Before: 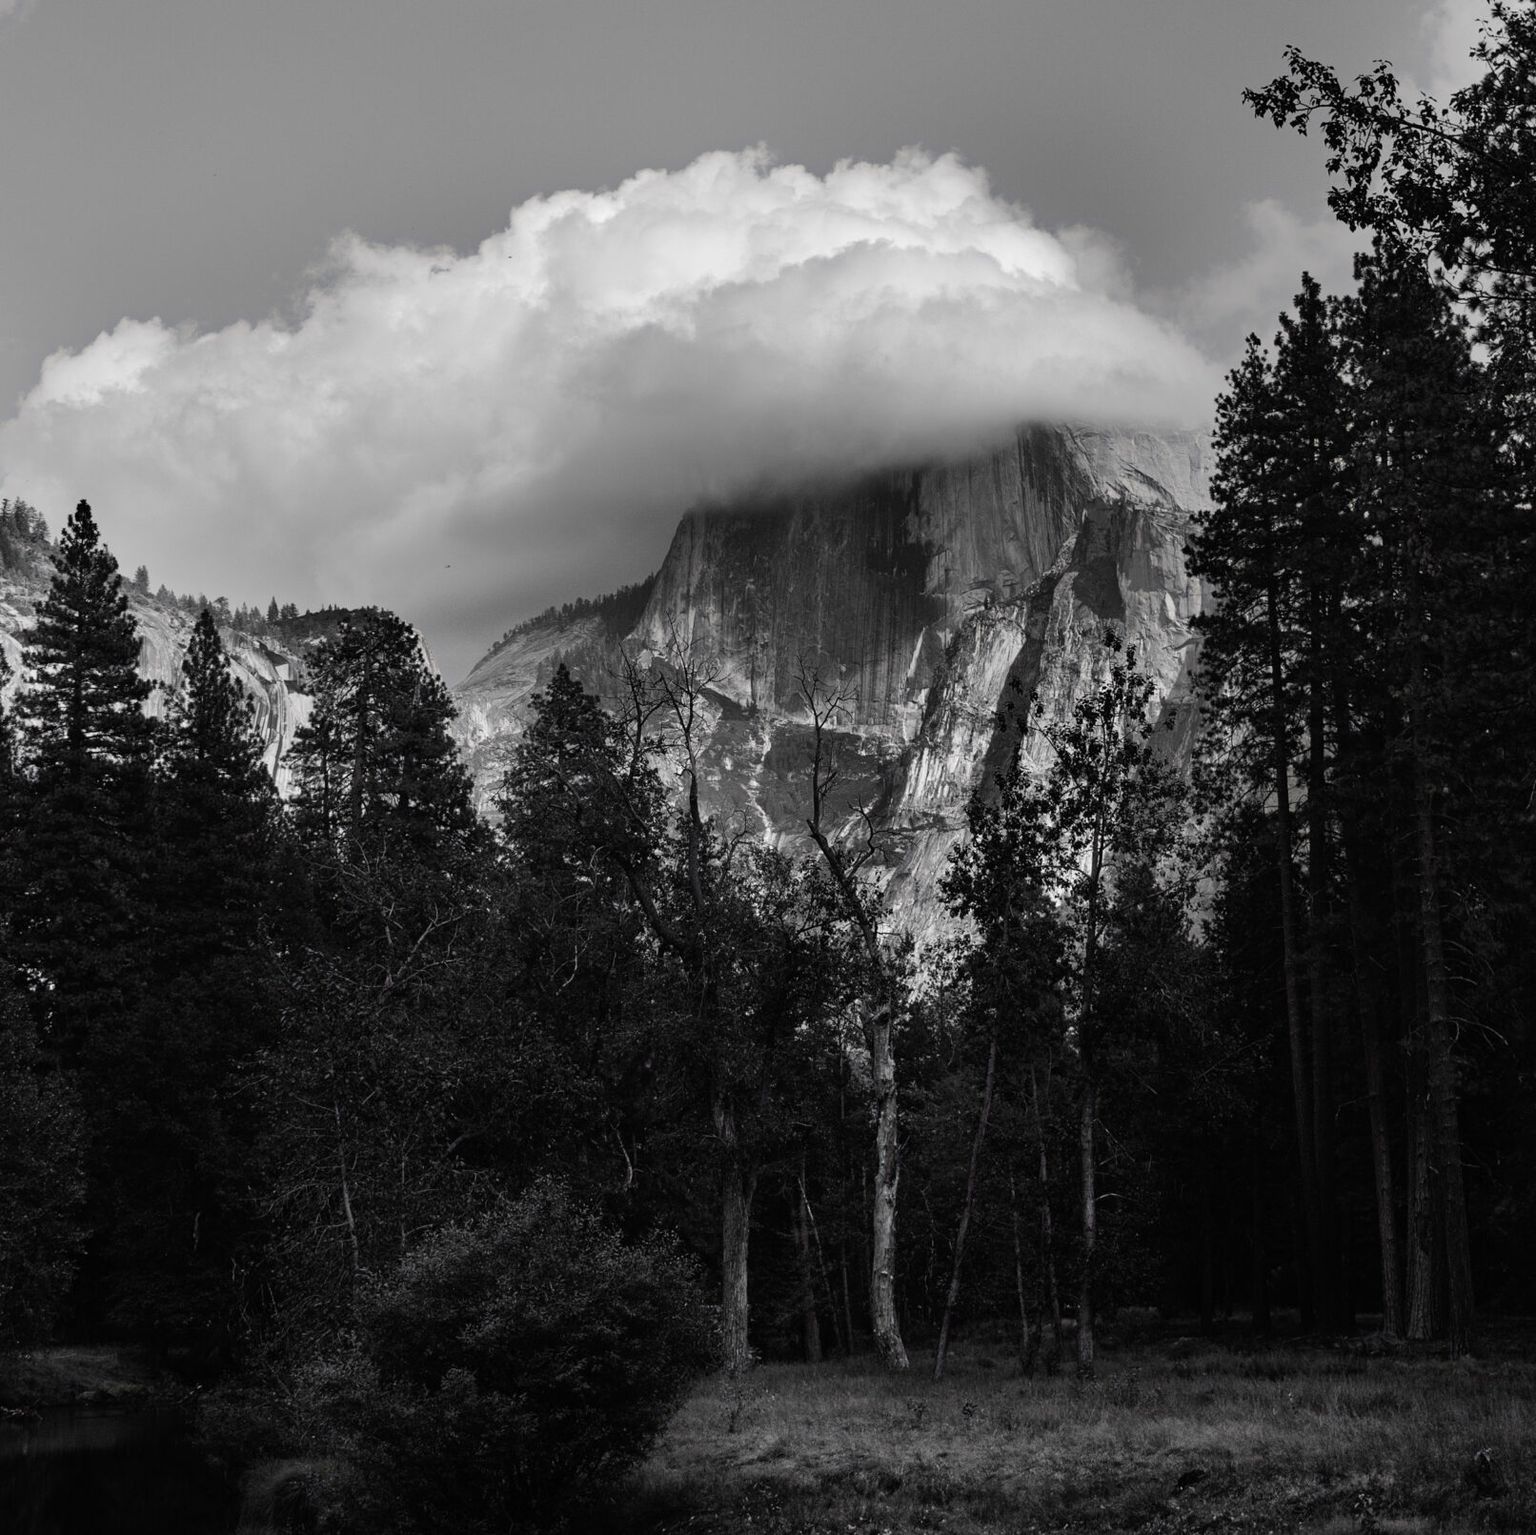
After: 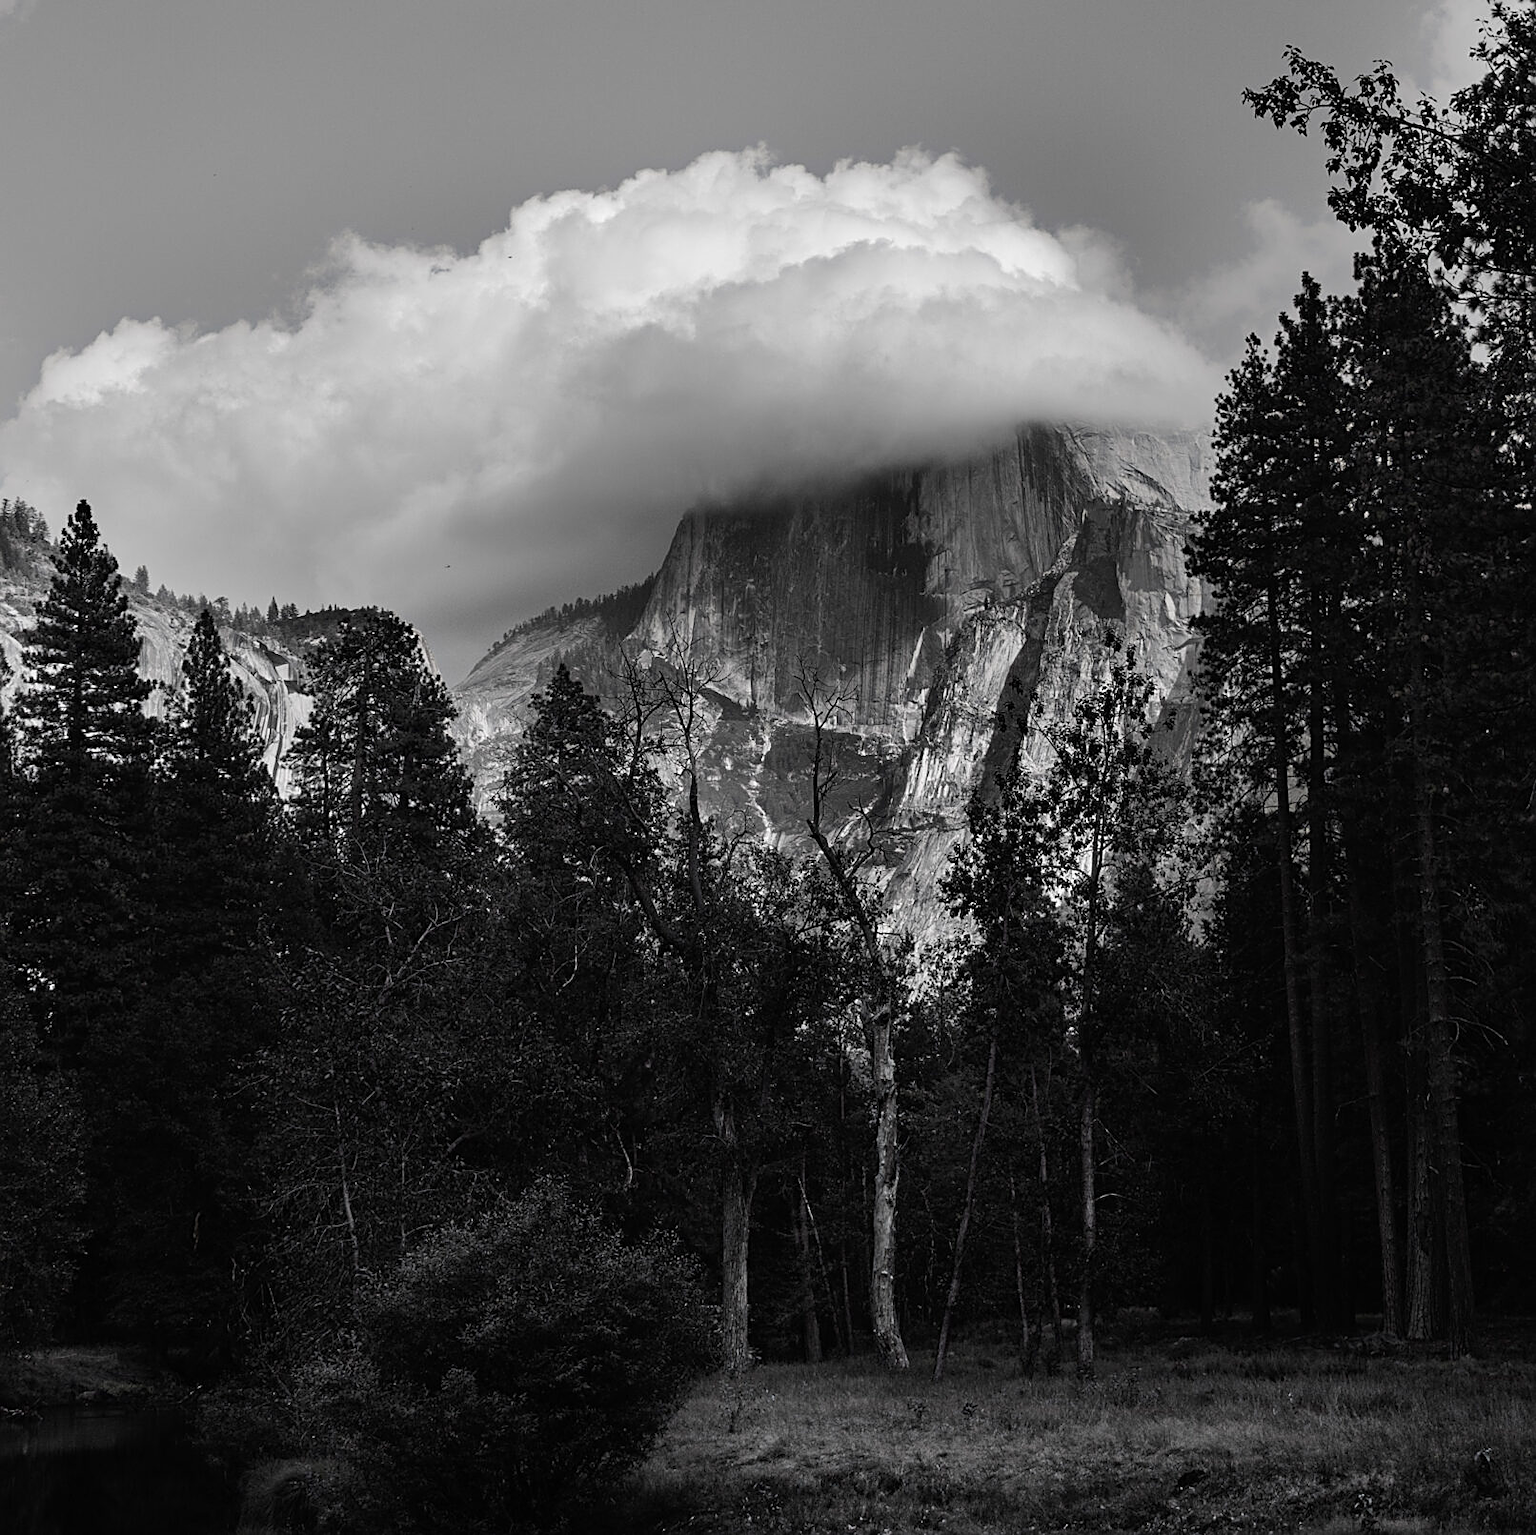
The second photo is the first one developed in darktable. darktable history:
color calibration: illuminant same as pipeline (D50), adaptation XYZ, x 0.346, y 0.358, temperature 5010.73 K
contrast brightness saturation: saturation -0.048
sharpen: on, module defaults
